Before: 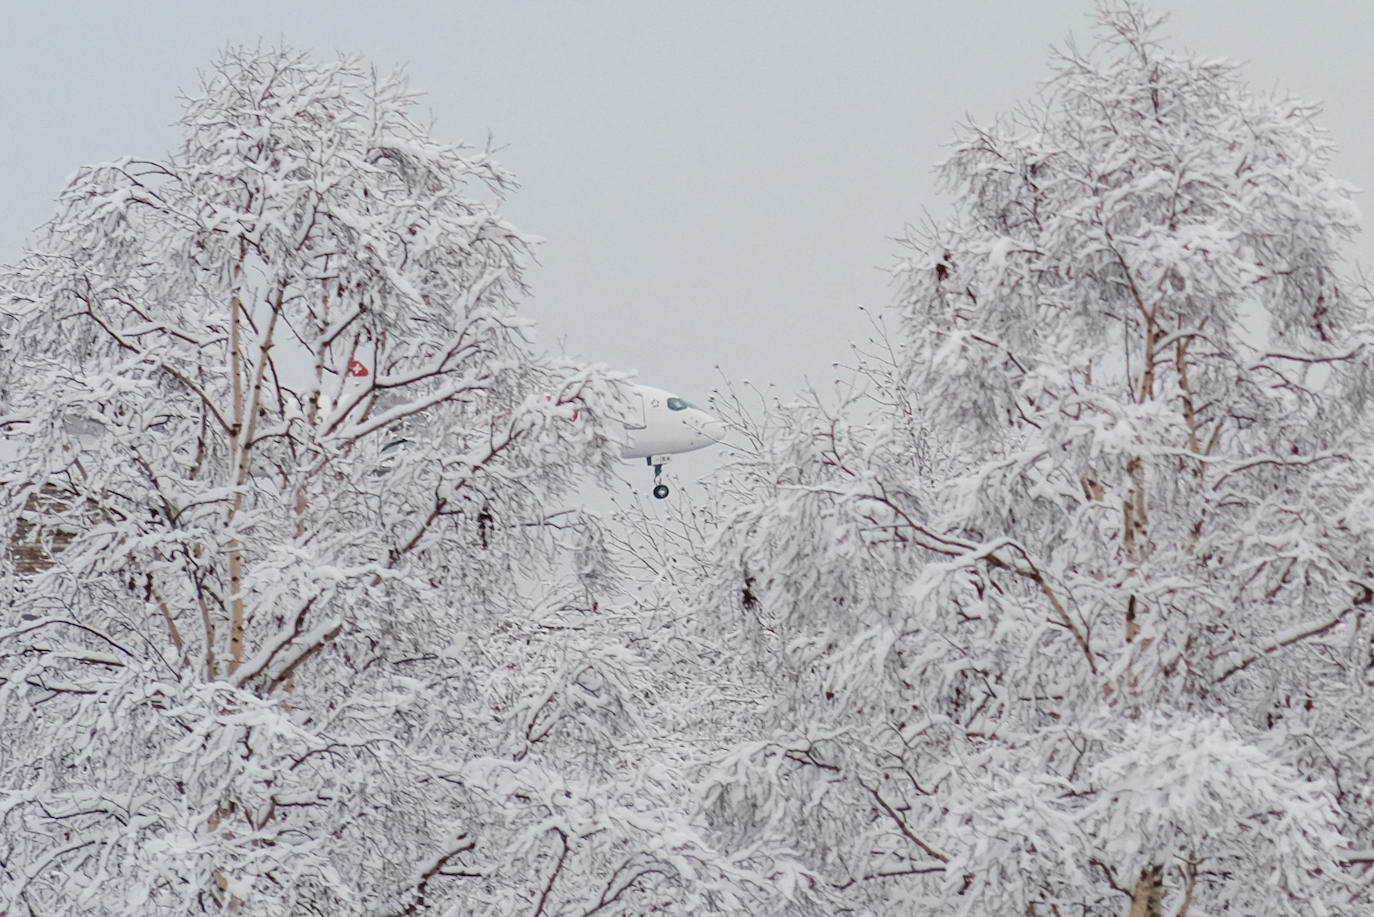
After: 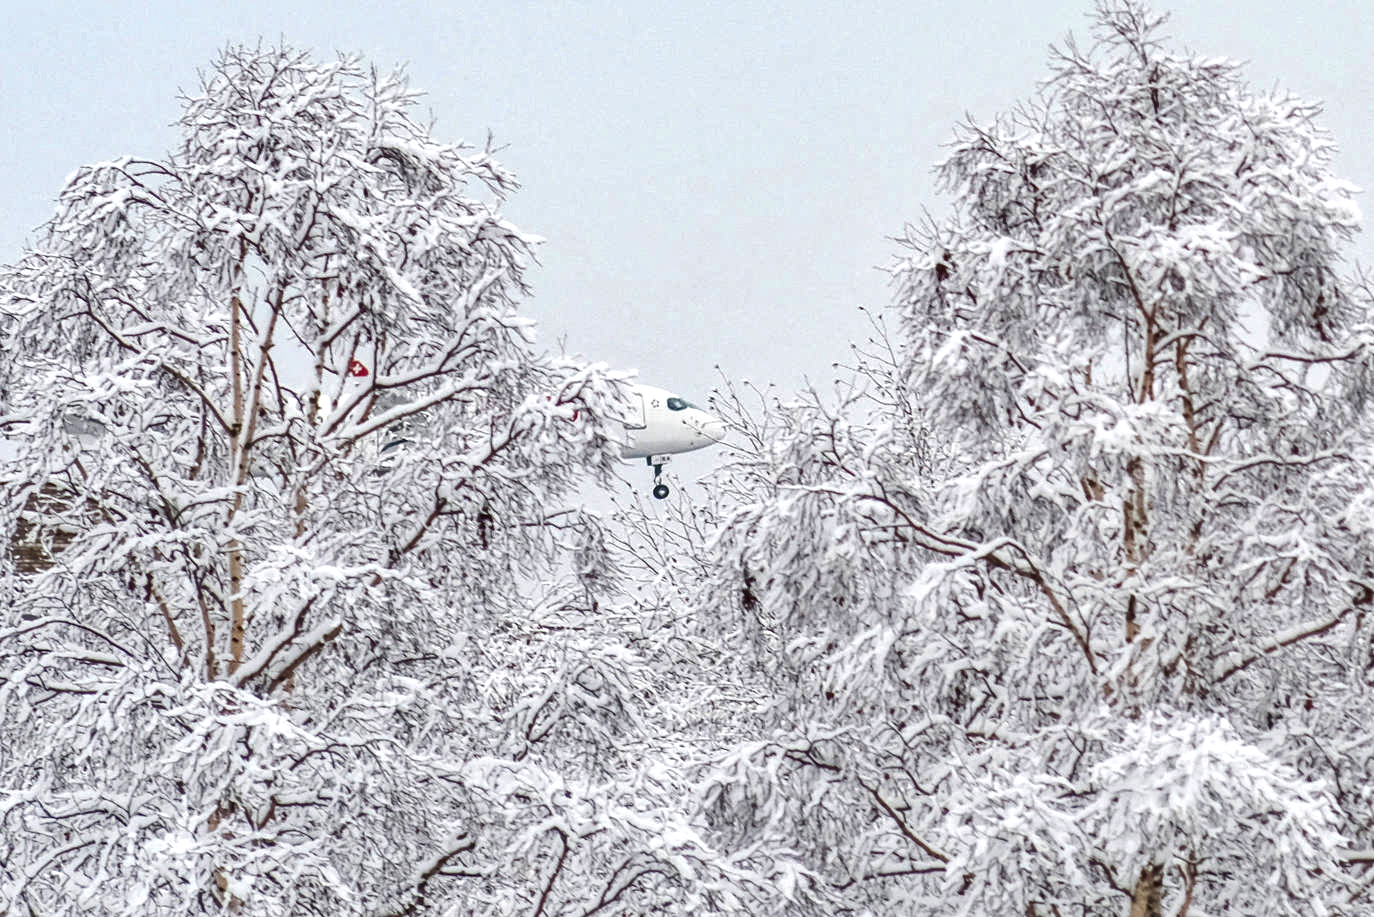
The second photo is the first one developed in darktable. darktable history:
shadows and highlights: low approximation 0.01, soften with gaussian
exposure: exposure 0.607 EV, compensate highlight preservation false
local contrast: on, module defaults
